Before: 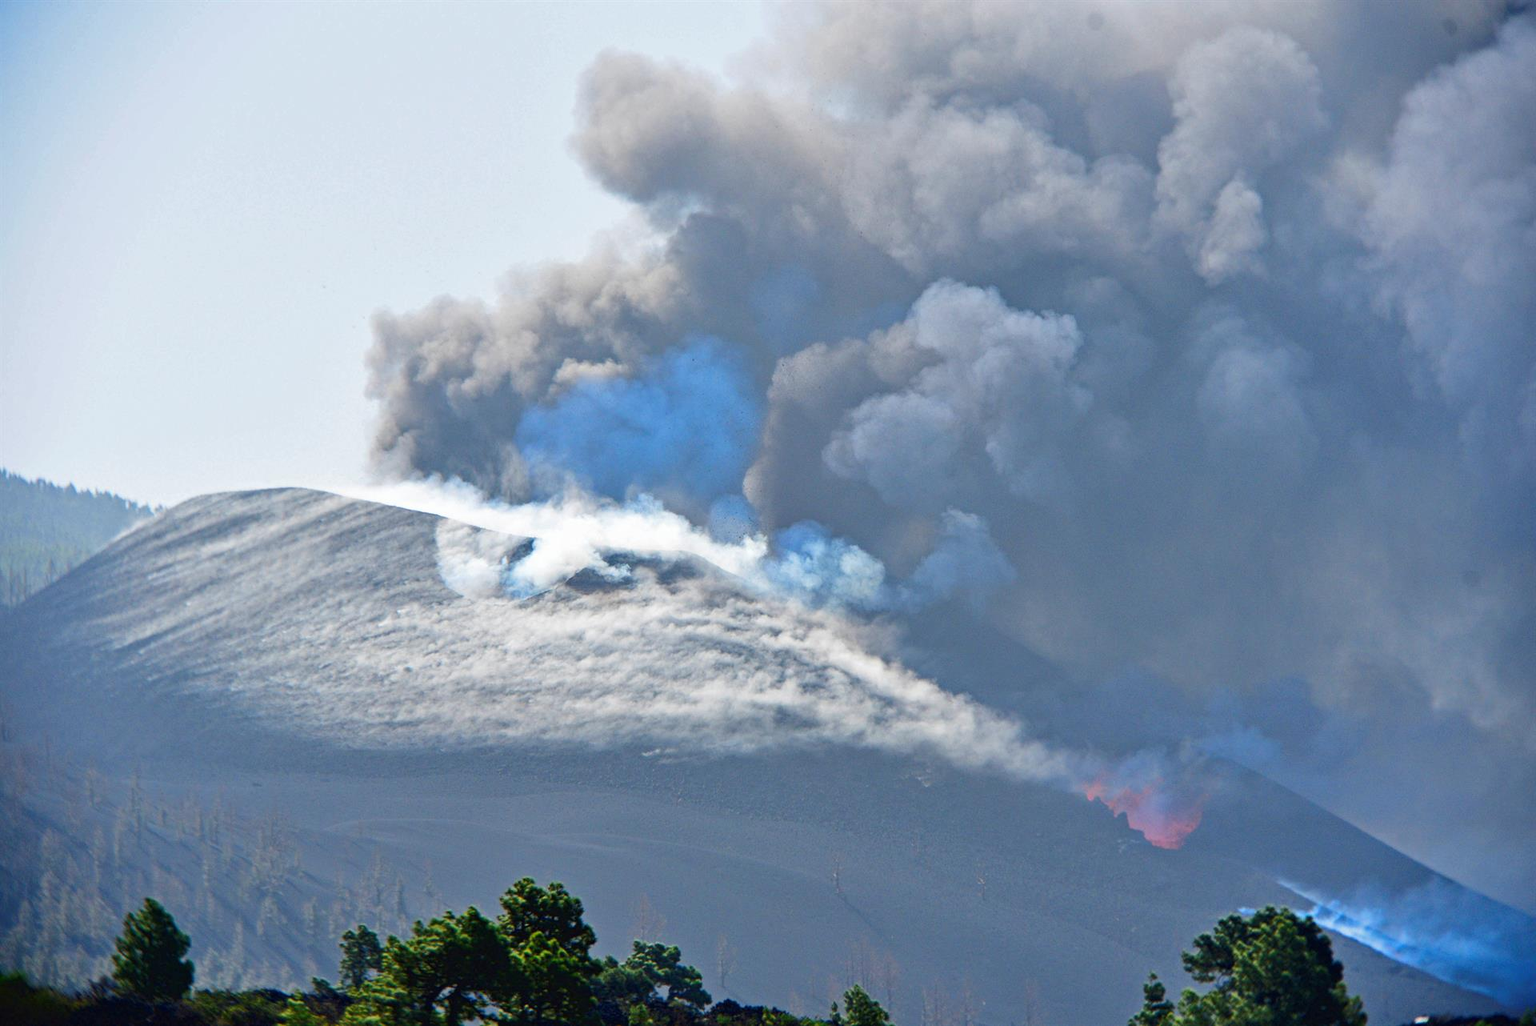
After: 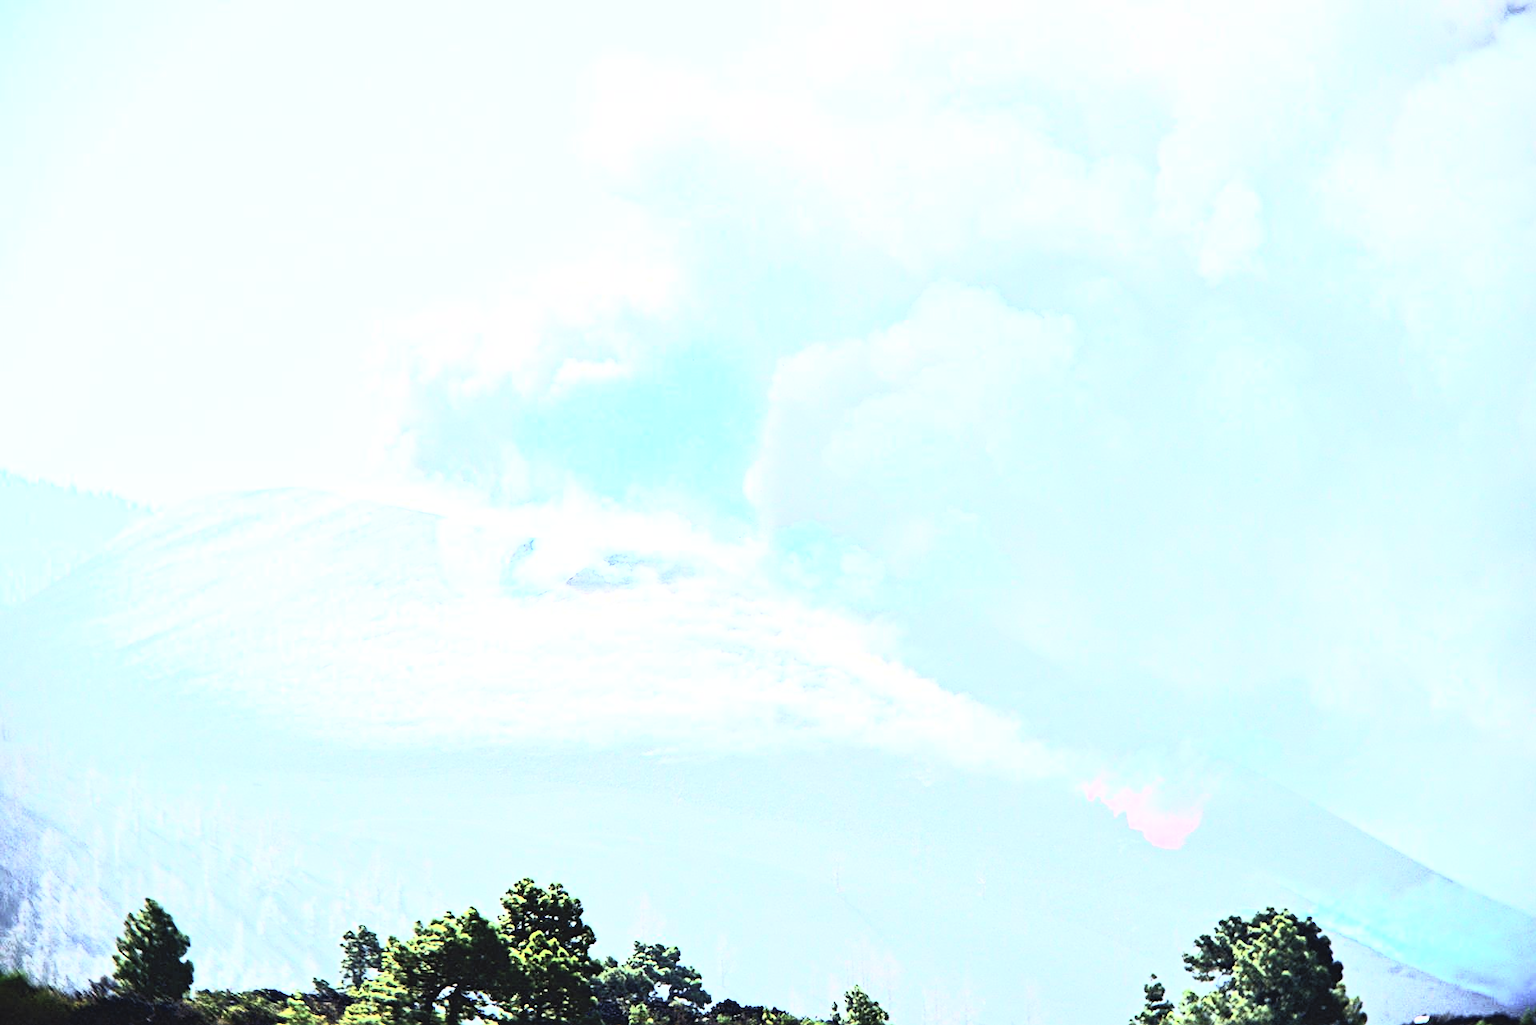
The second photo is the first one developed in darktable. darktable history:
contrast brightness saturation: contrast 0.435, brightness 0.549, saturation -0.207
exposure: black level correction 0, exposure 0.7 EV, compensate highlight preservation false
sharpen: on, module defaults
base curve: curves: ch0 [(0, 0) (0.007, 0.004) (0.027, 0.03) (0.046, 0.07) (0.207, 0.54) (0.442, 0.872) (0.673, 0.972) (1, 1)]
